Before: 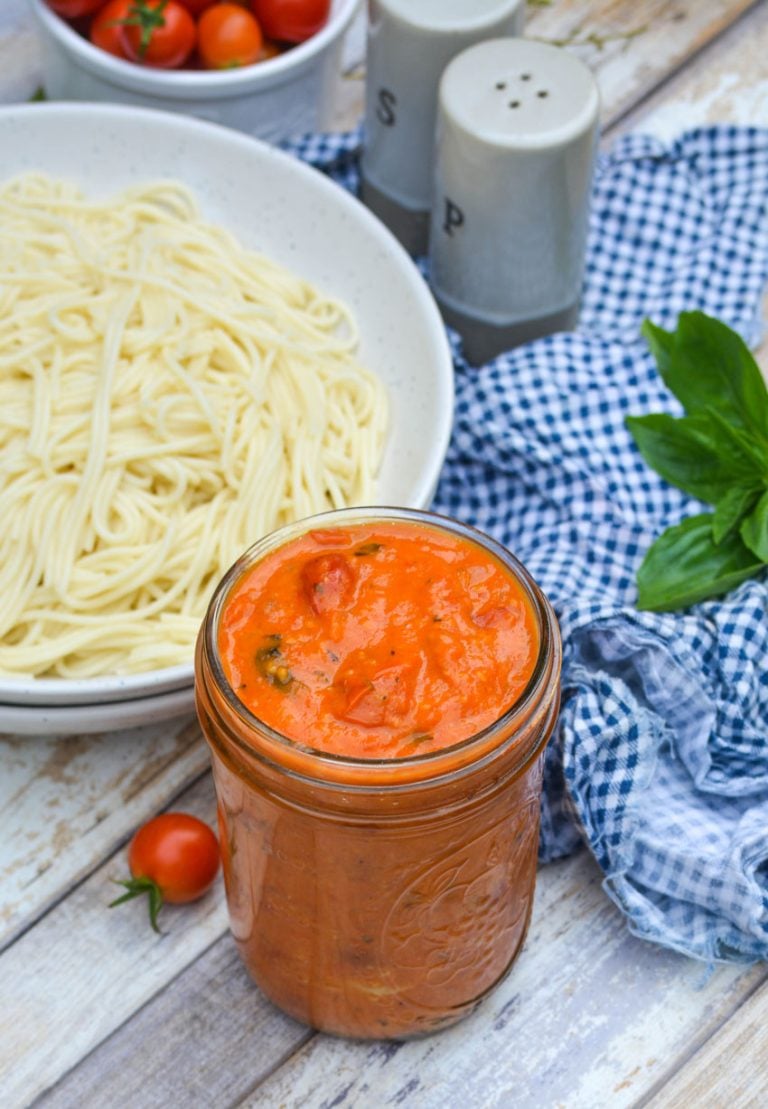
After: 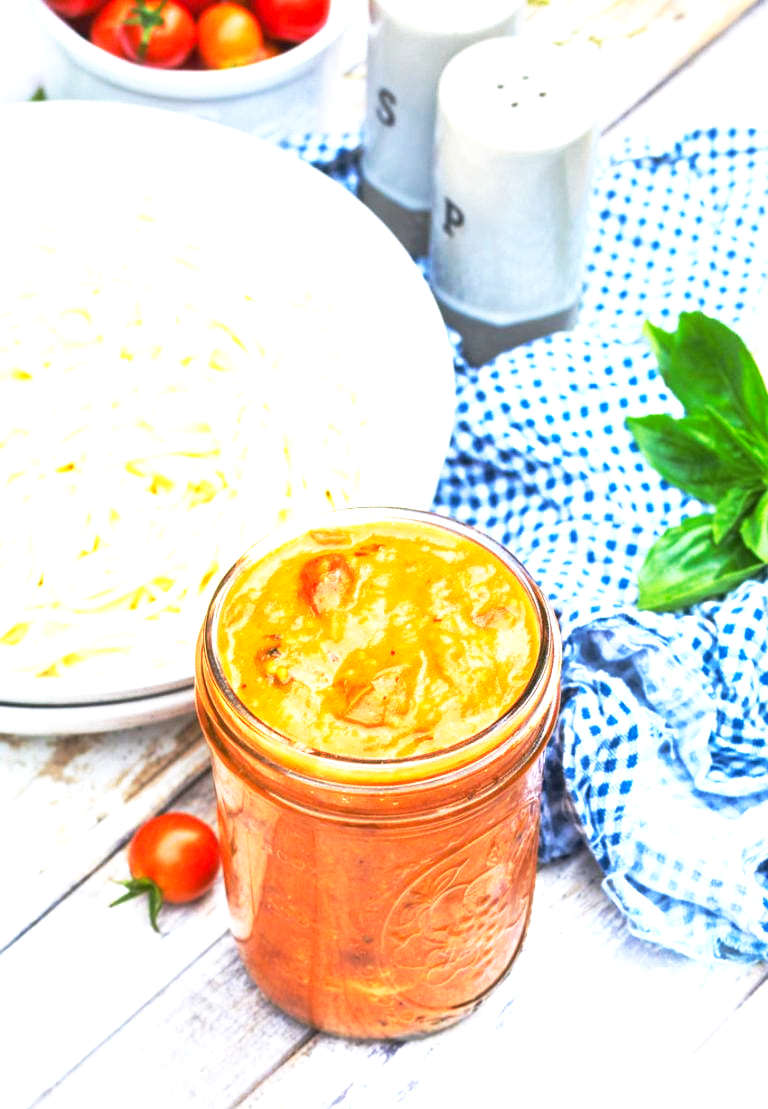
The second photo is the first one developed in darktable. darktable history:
base curve: curves: ch0 [(0, 0) (0.257, 0.25) (0.482, 0.586) (0.757, 0.871) (1, 1)], preserve colors none
exposure: black level correction 0, exposure 1.2 EV, compensate highlight preservation false
tone equalizer: -8 EV -0.445 EV, -7 EV -0.376 EV, -6 EV -0.317 EV, -5 EV -0.251 EV, -3 EV 0.213 EV, -2 EV 0.33 EV, -1 EV 0.372 EV, +0 EV 0.443 EV, mask exposure compensation -0.509 EV
